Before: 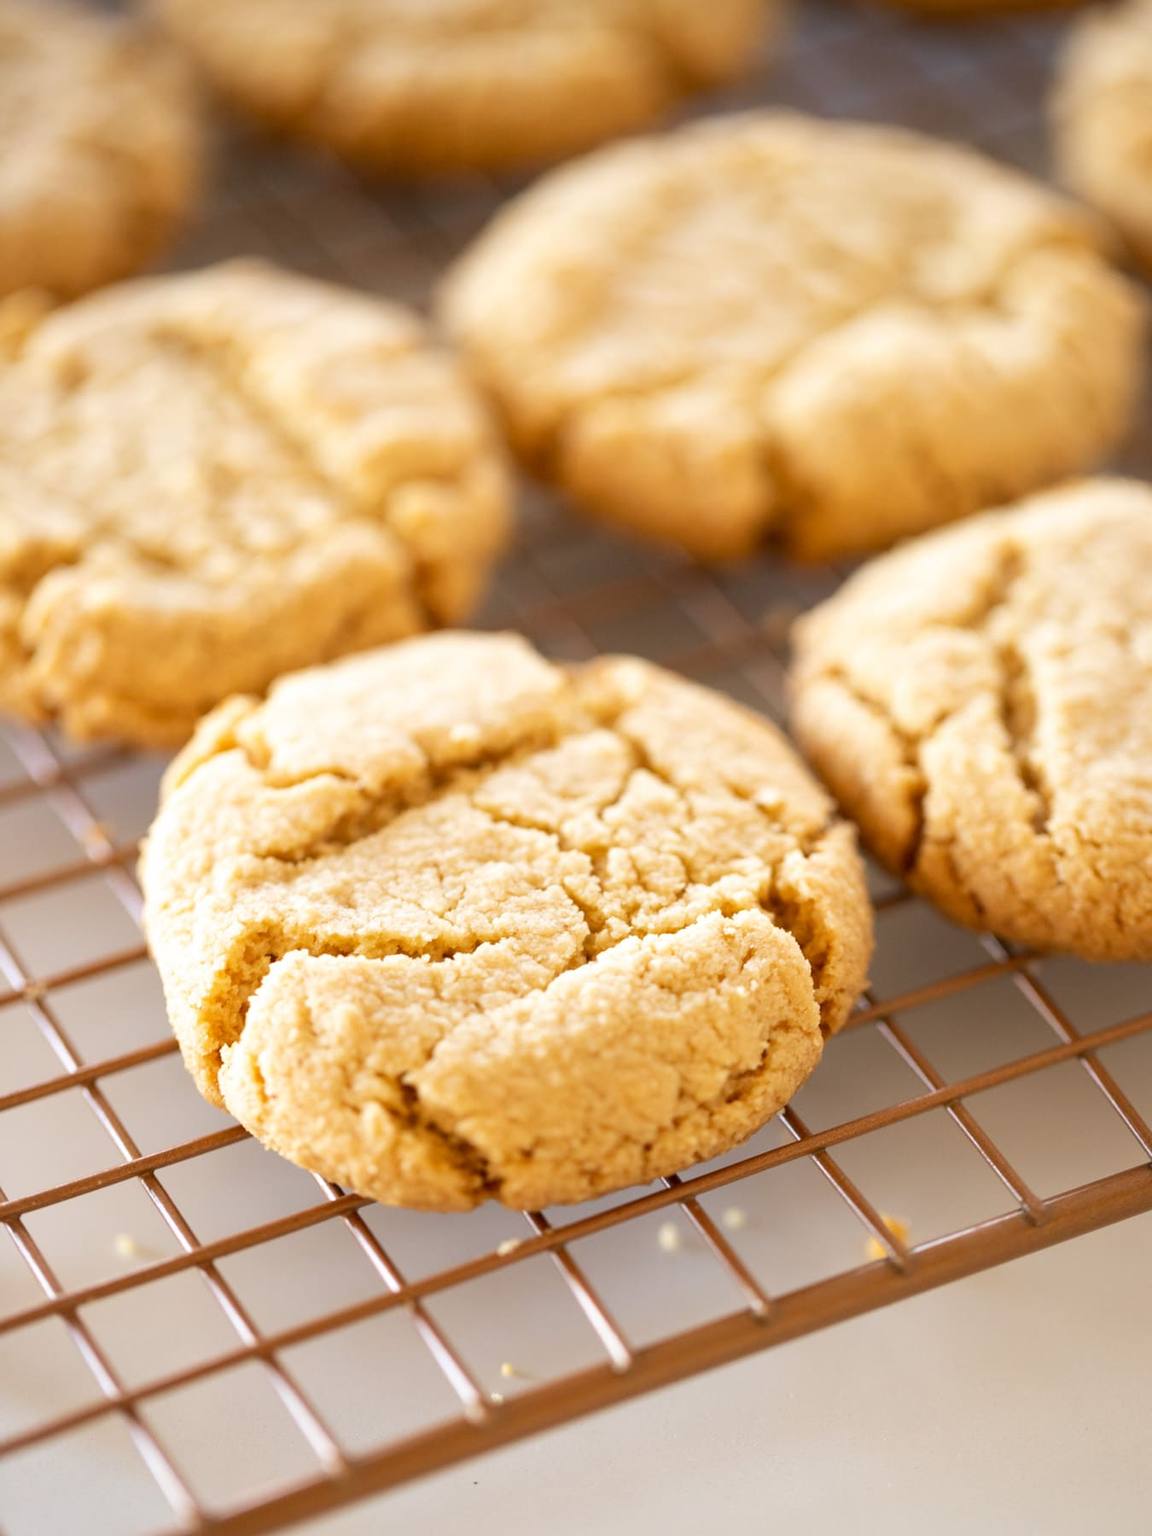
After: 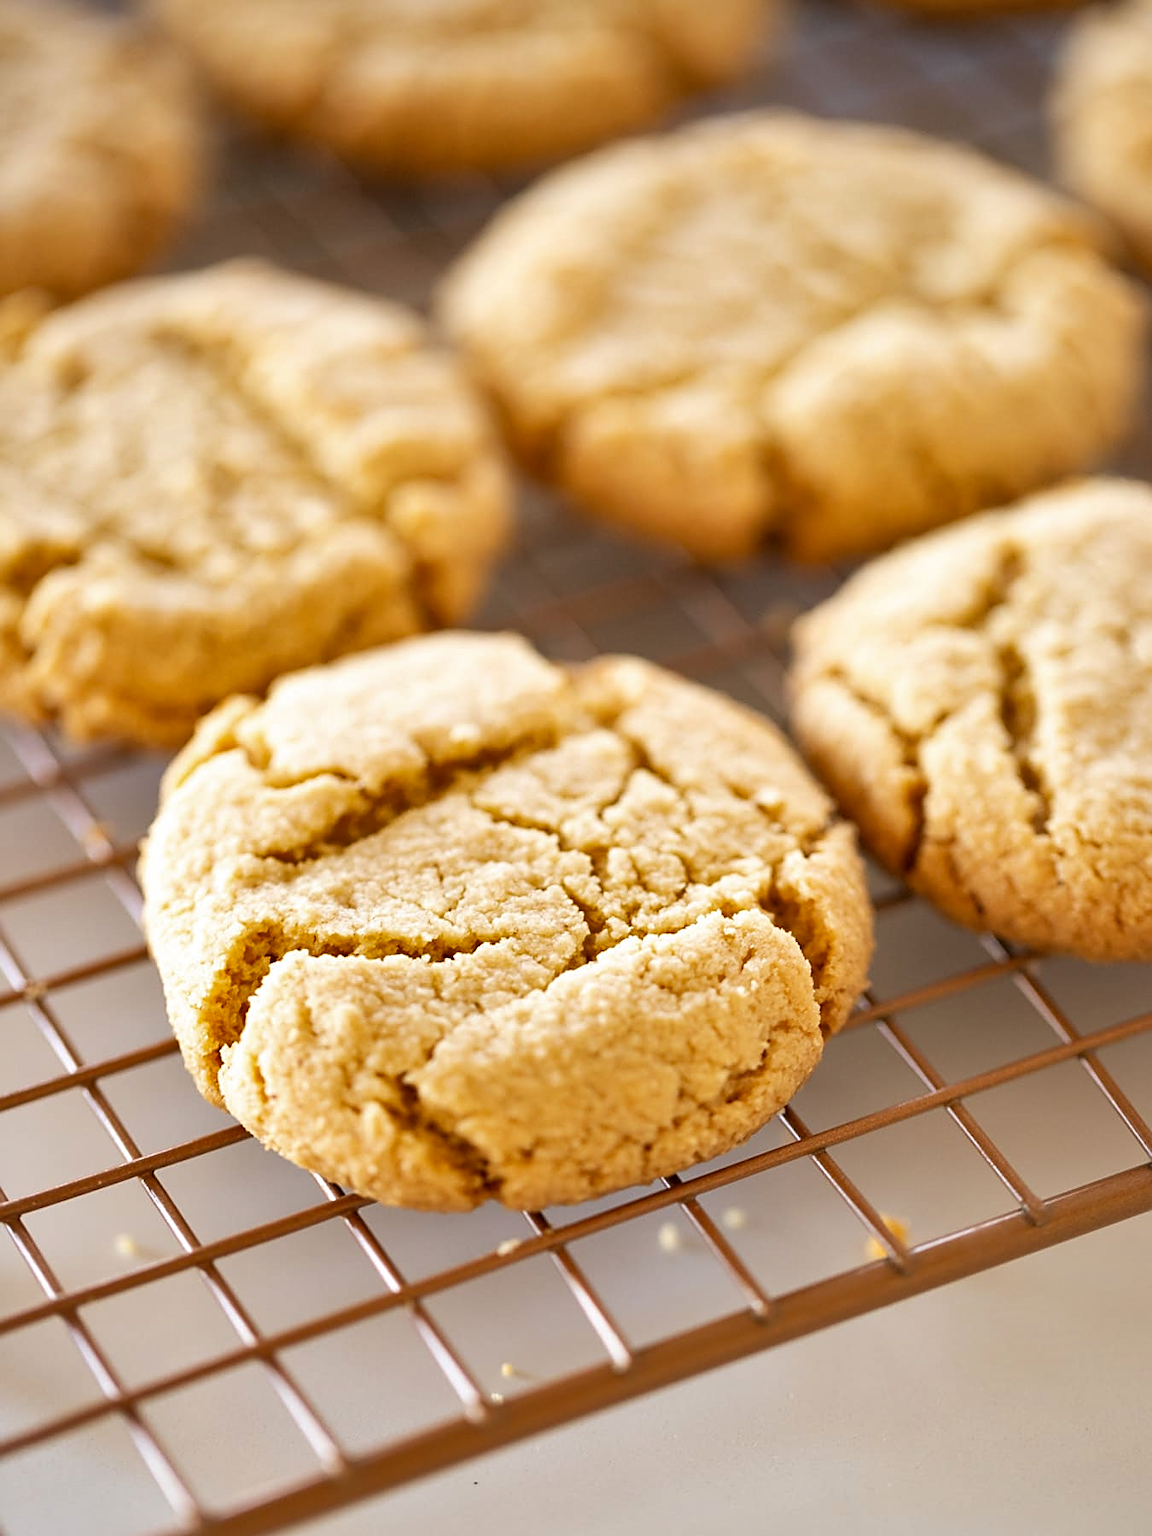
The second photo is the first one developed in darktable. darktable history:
shadows and highlights: low approximation 0.01, soften with gaussian
rgb curve: curves: ch0 [(0, 0) (0.136, 0.078) (0.262, 0.245) (0.414, 0.42) (1, 1)], compensate middle gray true, preserve colors basic power
sharpen: on, module defaults
